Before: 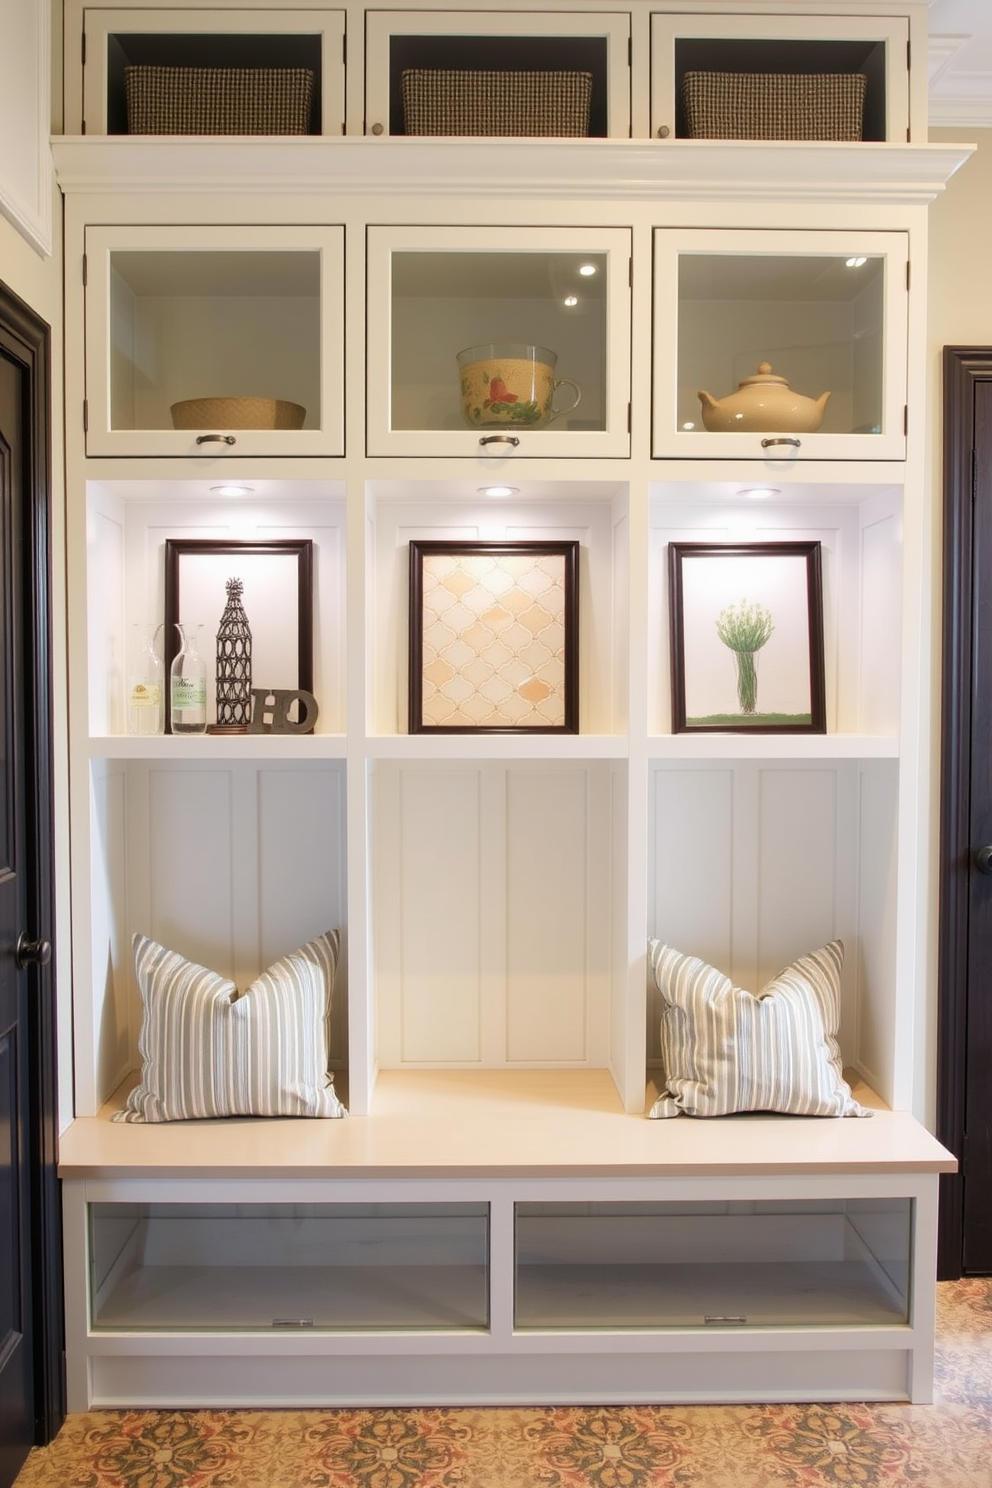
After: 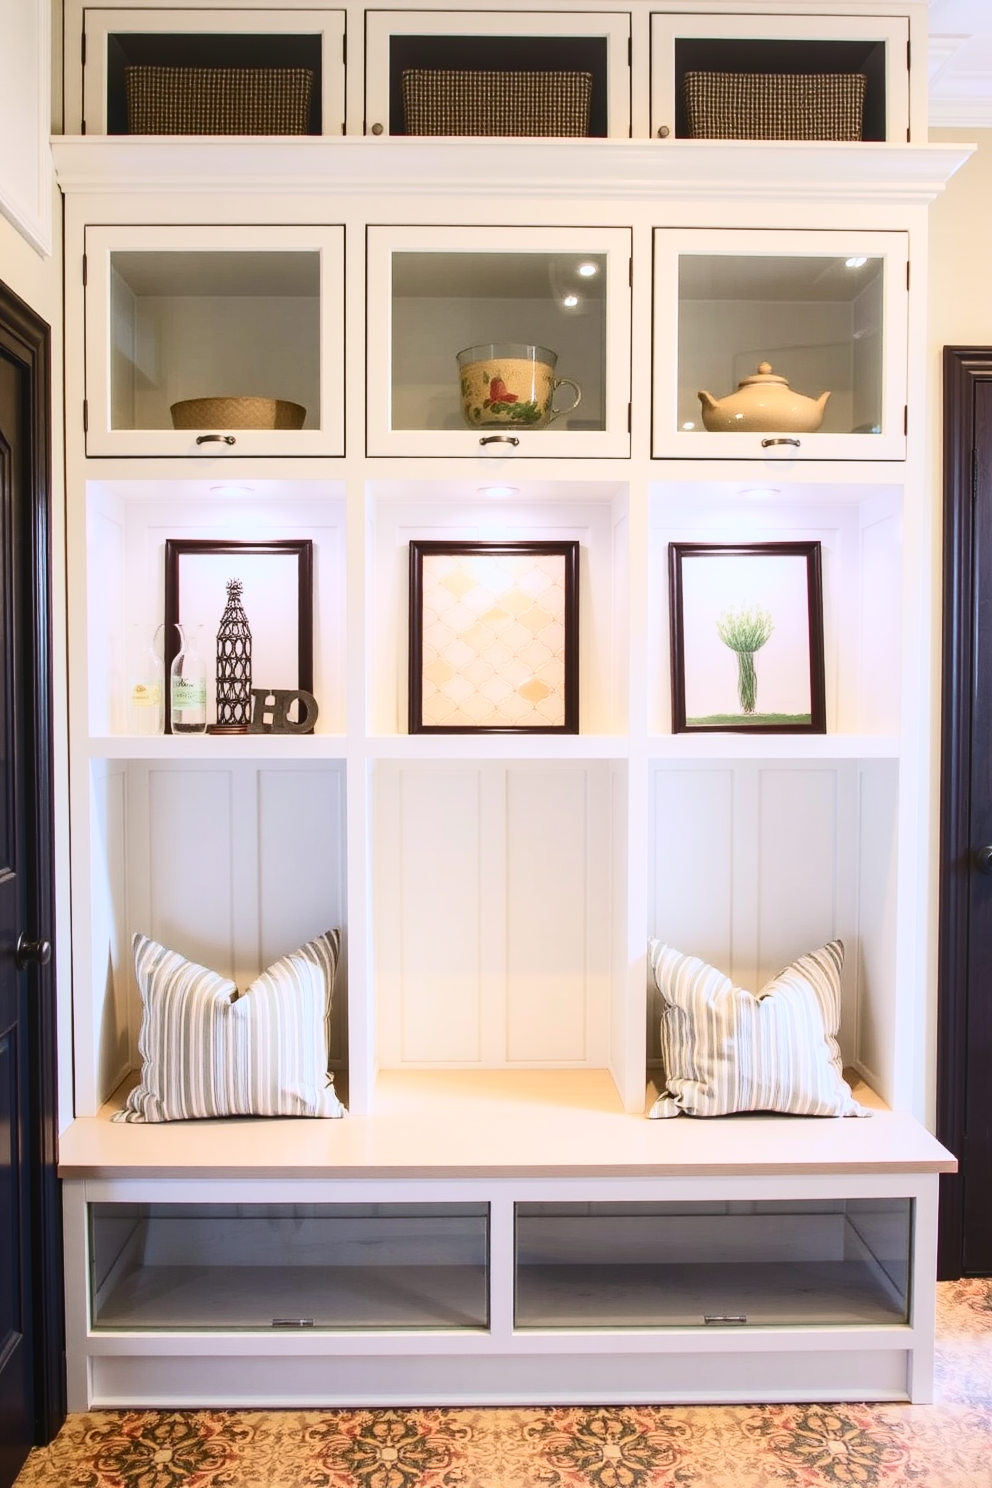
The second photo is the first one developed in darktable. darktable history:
contrast brightness saturation: contrast 0.4, brightness 0.05, saturation 0.25
color calibration: illuminant as shot in camera, x 0.358, y 0.373, temperature 4628.91 K
local contrast: detail 110%
